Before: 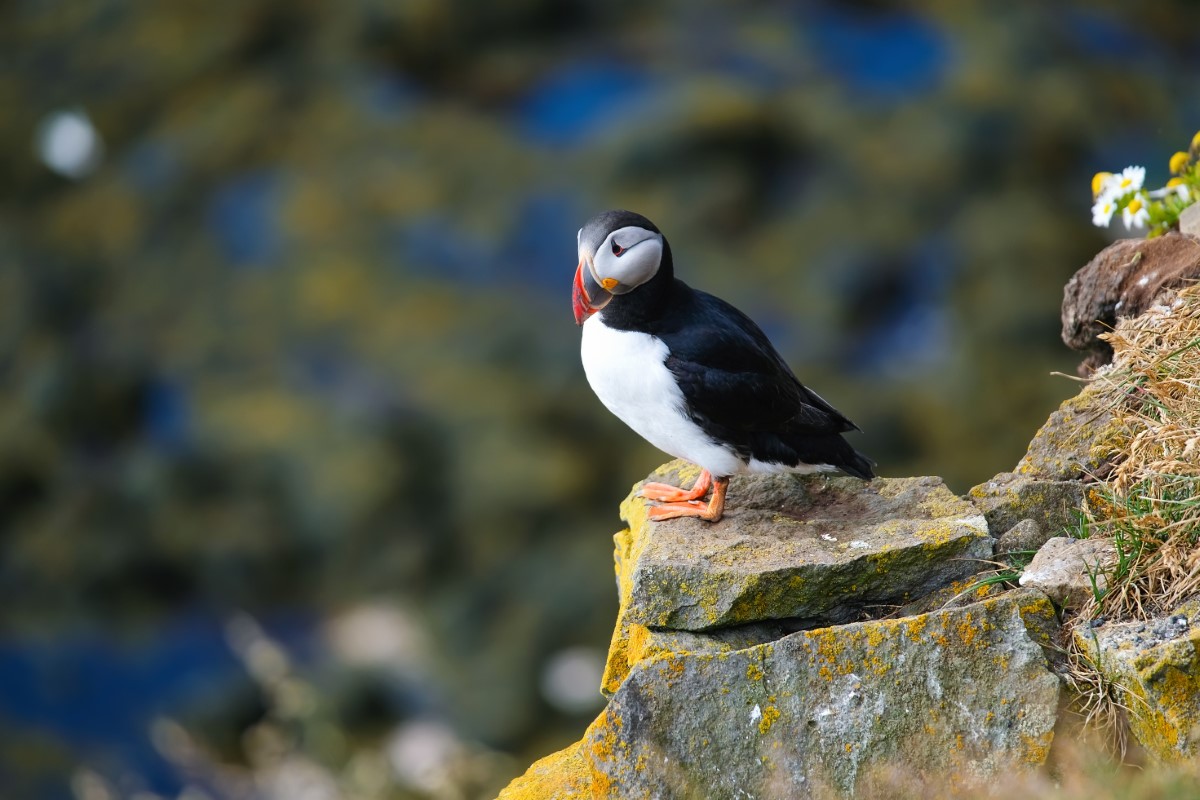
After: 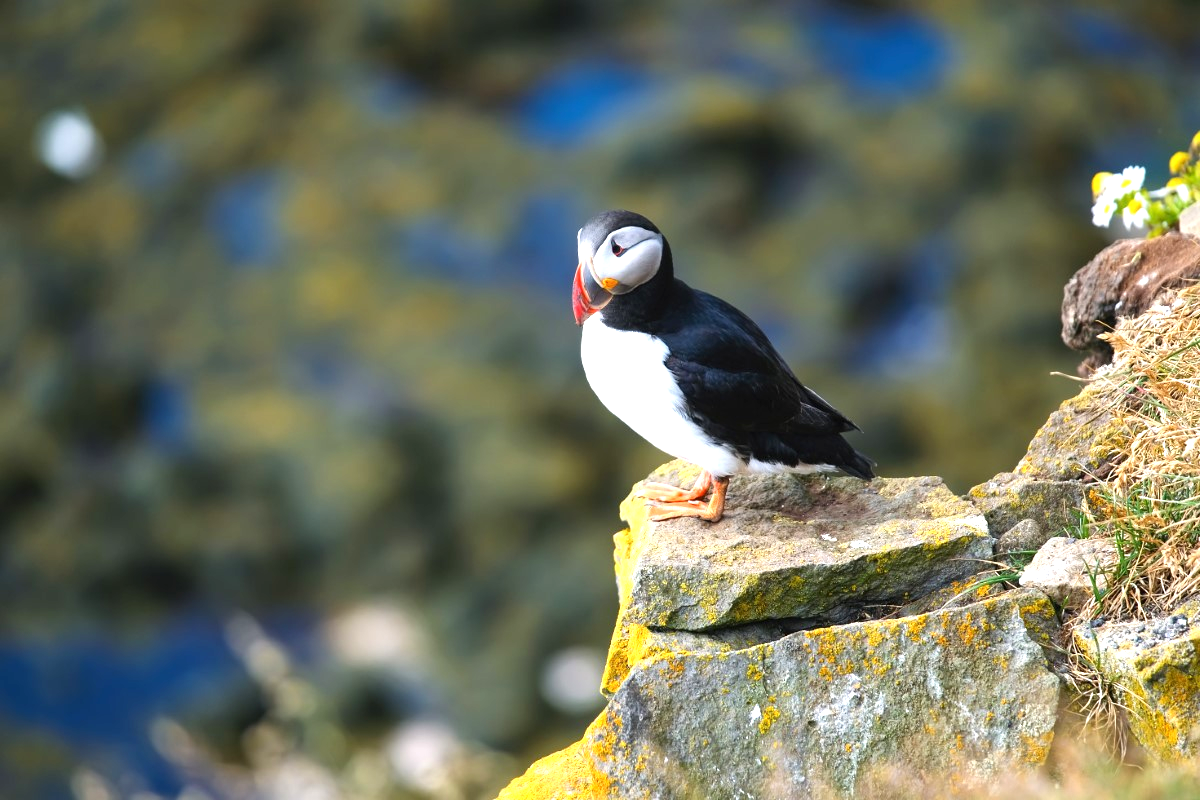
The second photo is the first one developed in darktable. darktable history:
base curve: preserve colors none
exposure: exposure 0.205 EV, compensate exposure bias true, compensate highlight preservation false
